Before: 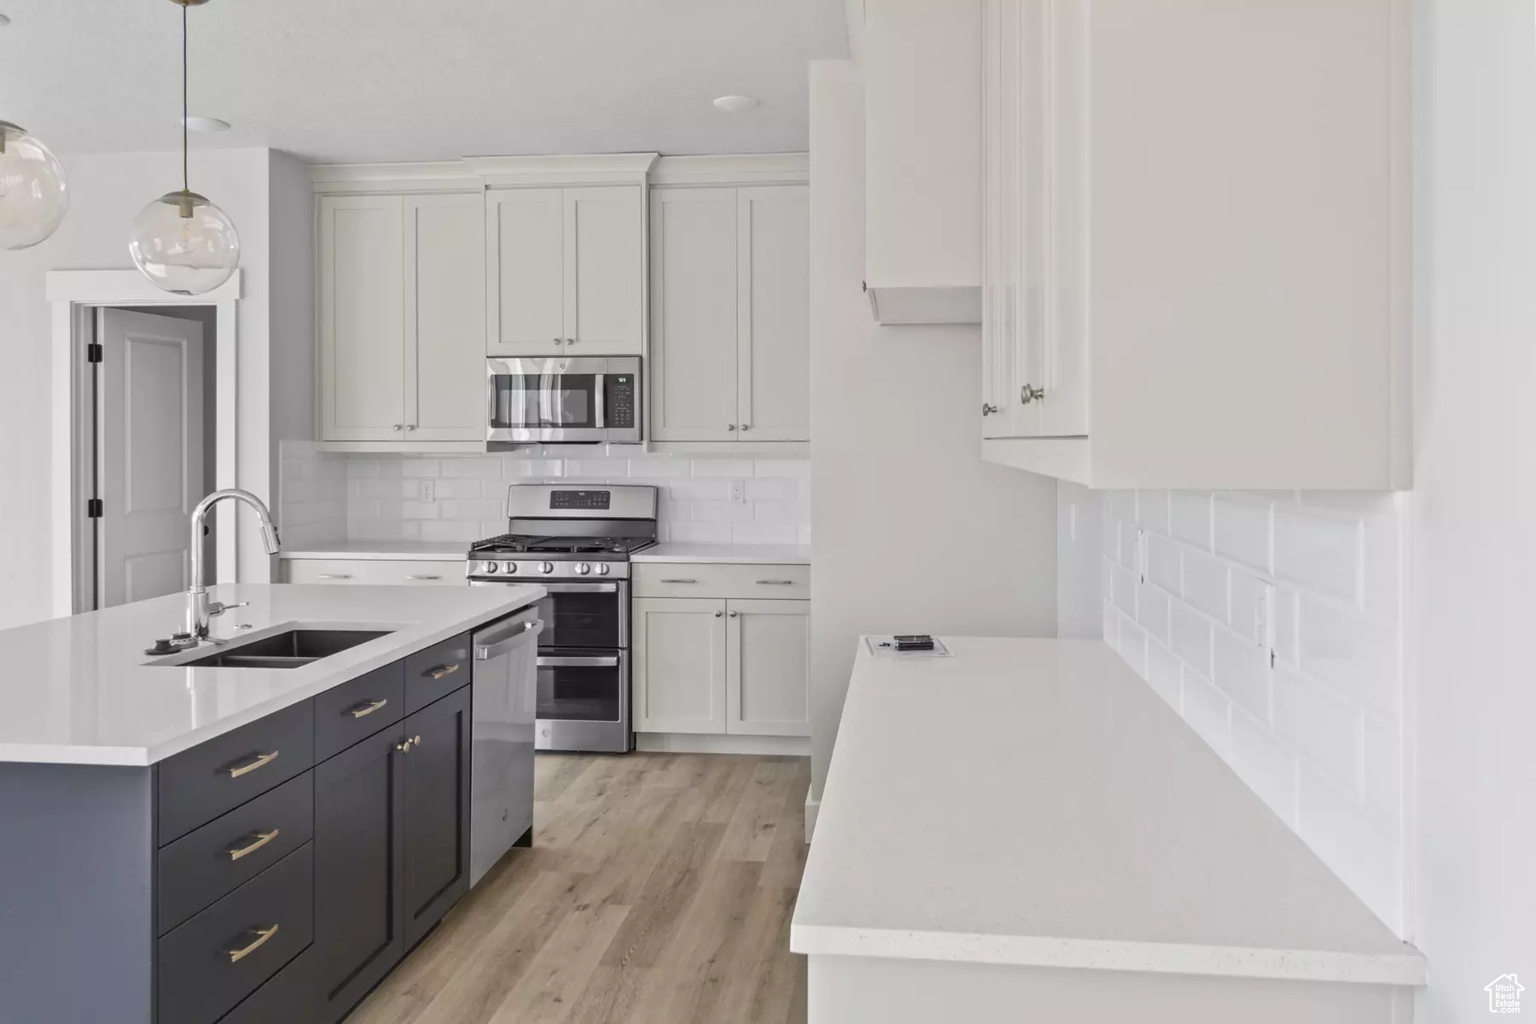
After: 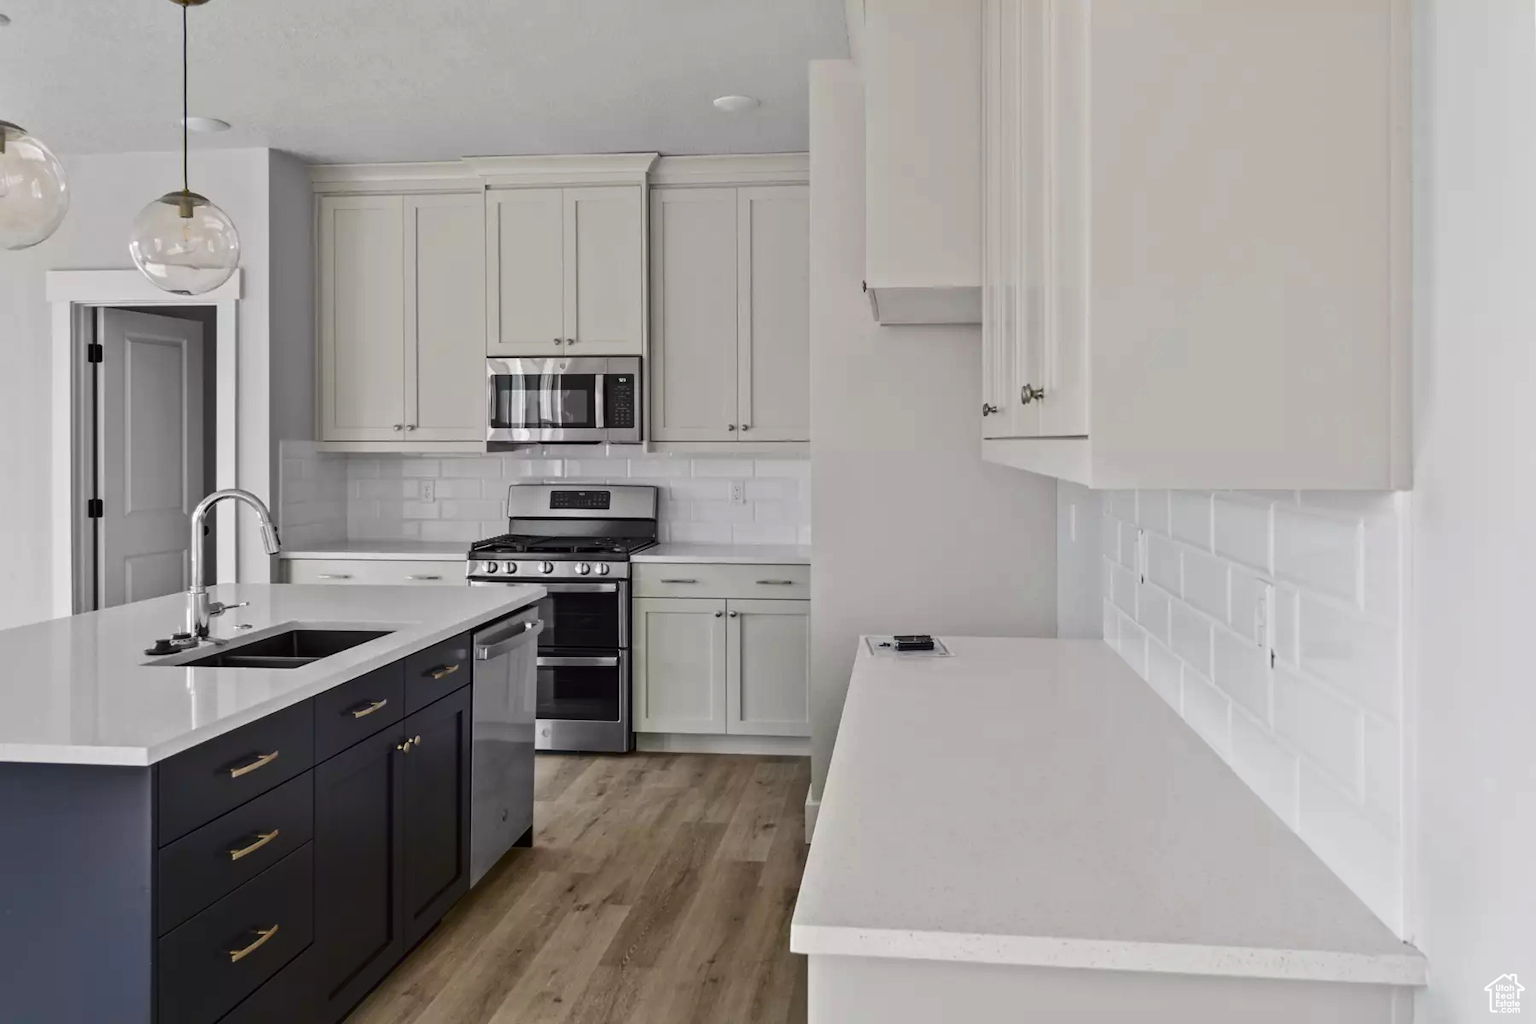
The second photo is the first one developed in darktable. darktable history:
contrast brightness saturation: contrast 0.126, brightness -0.235, saturation 0.147
